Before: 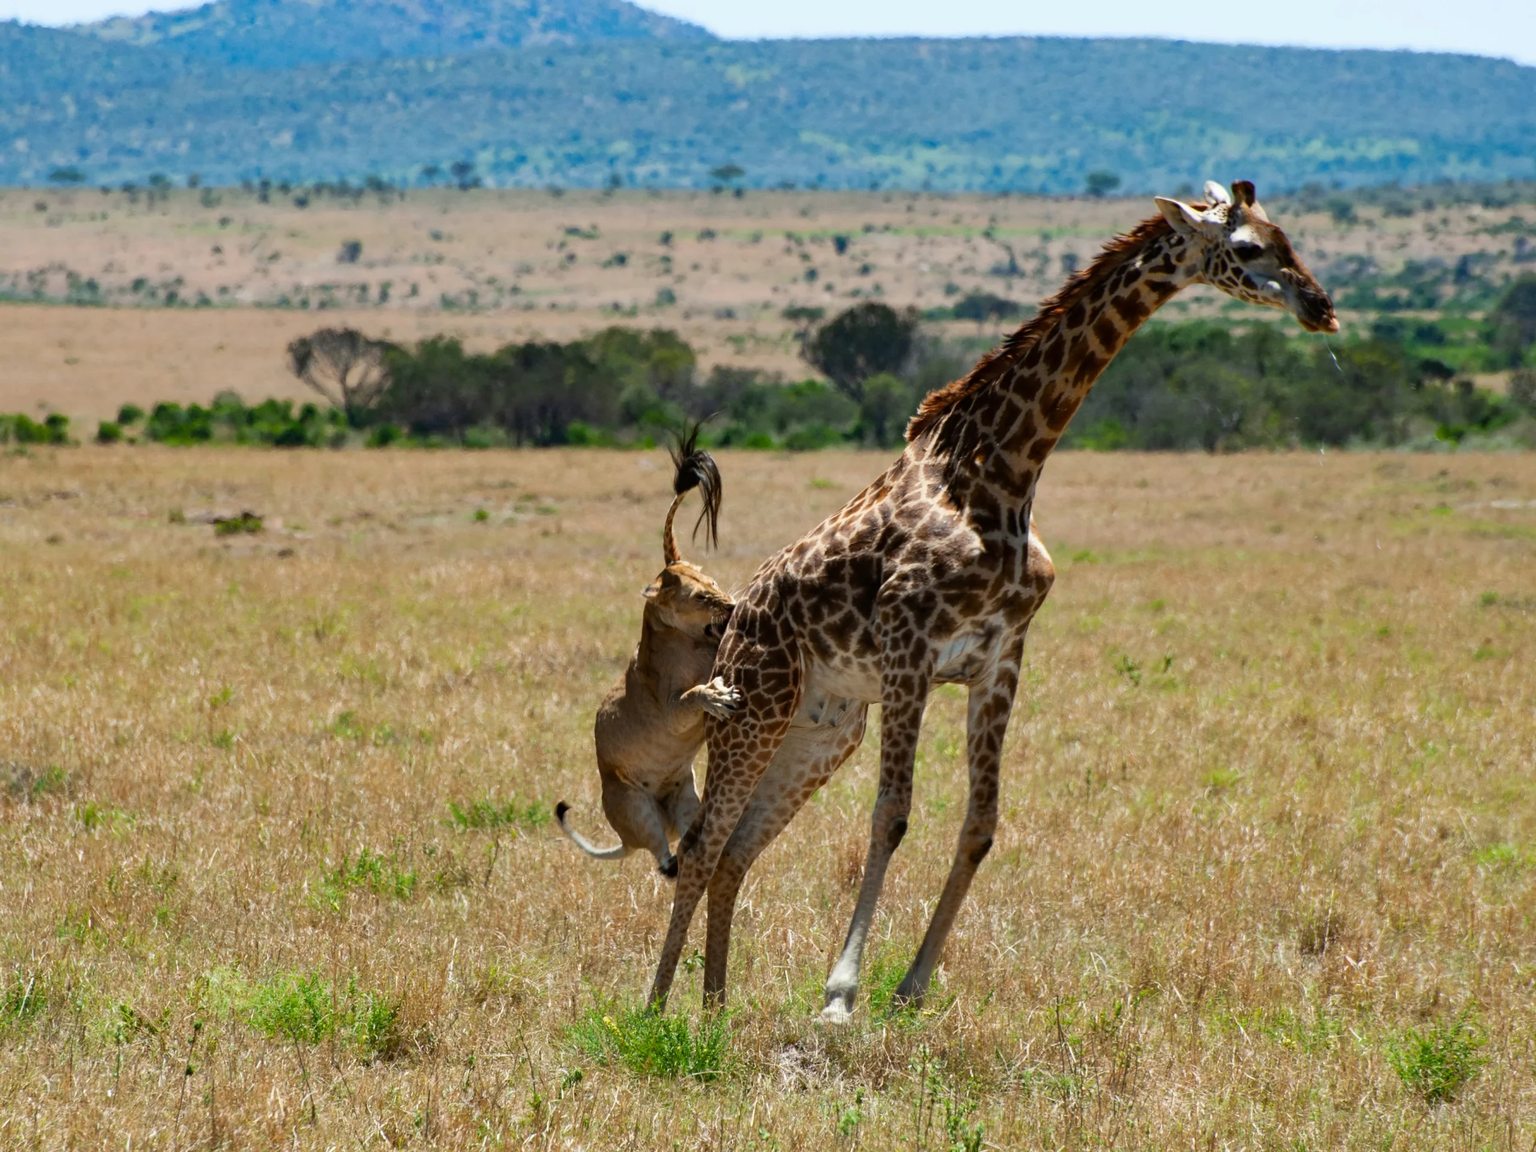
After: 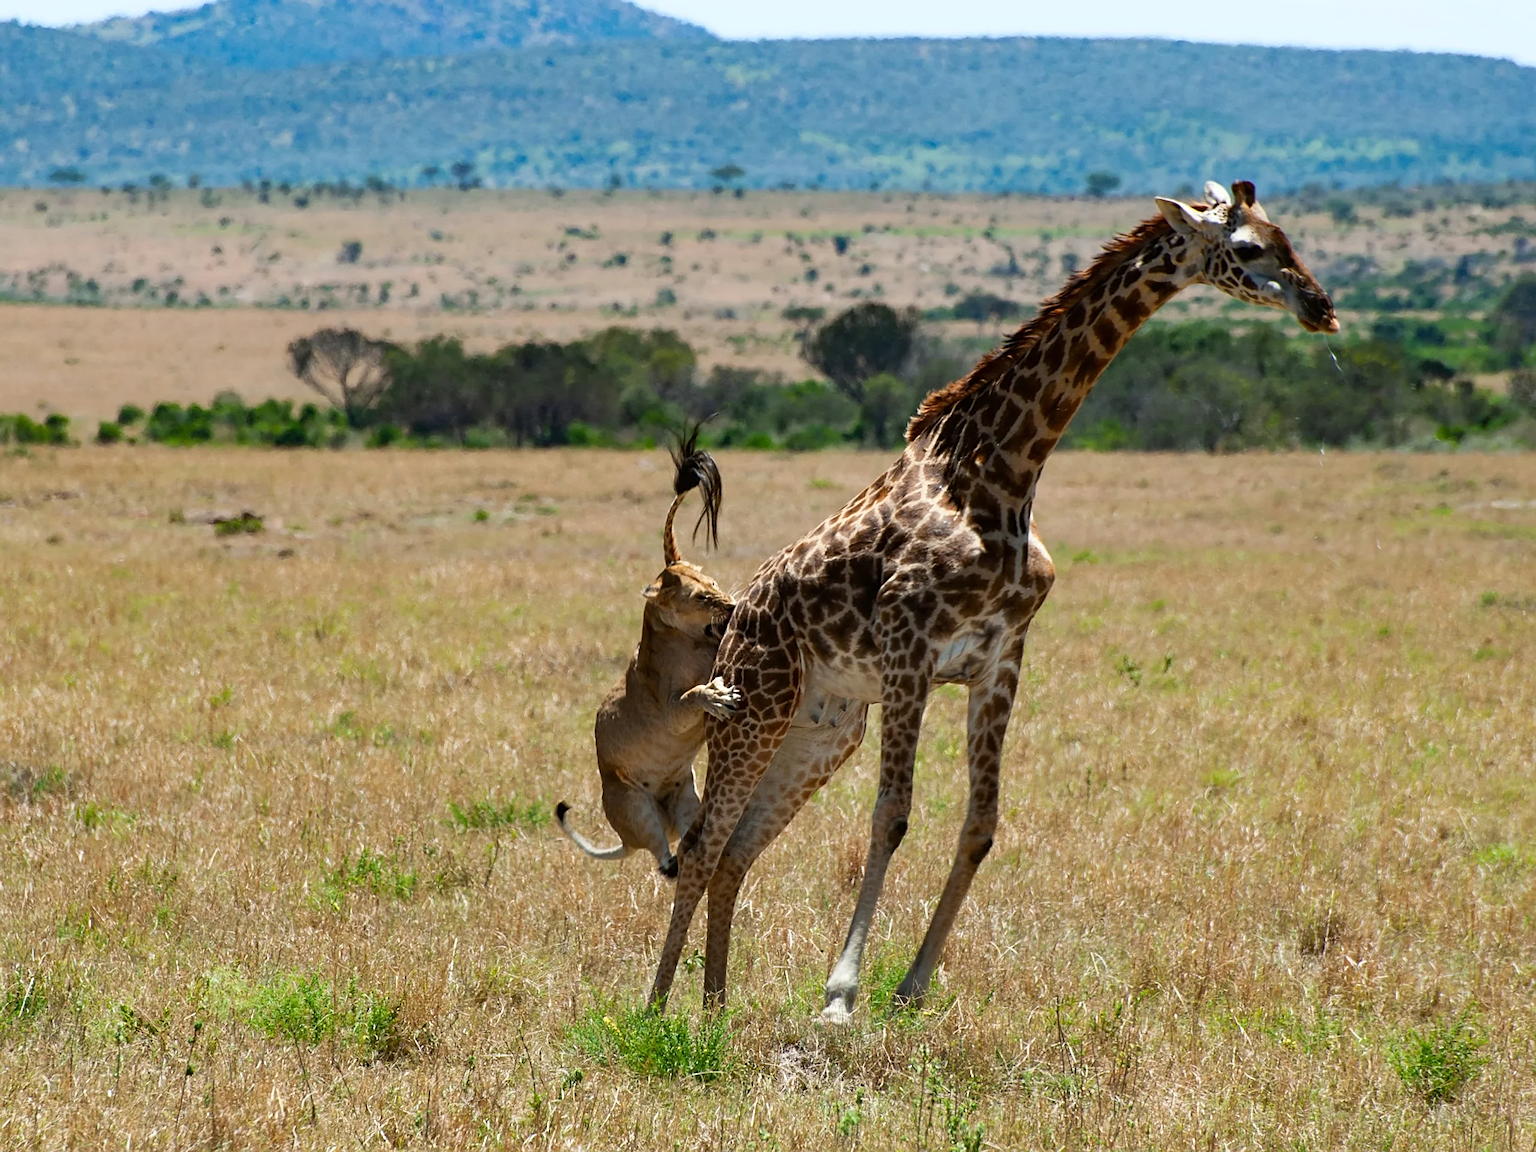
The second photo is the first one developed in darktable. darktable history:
shadows and highlights: shadows -1.76, highlights 39.11
sharpen: on, module defaults
